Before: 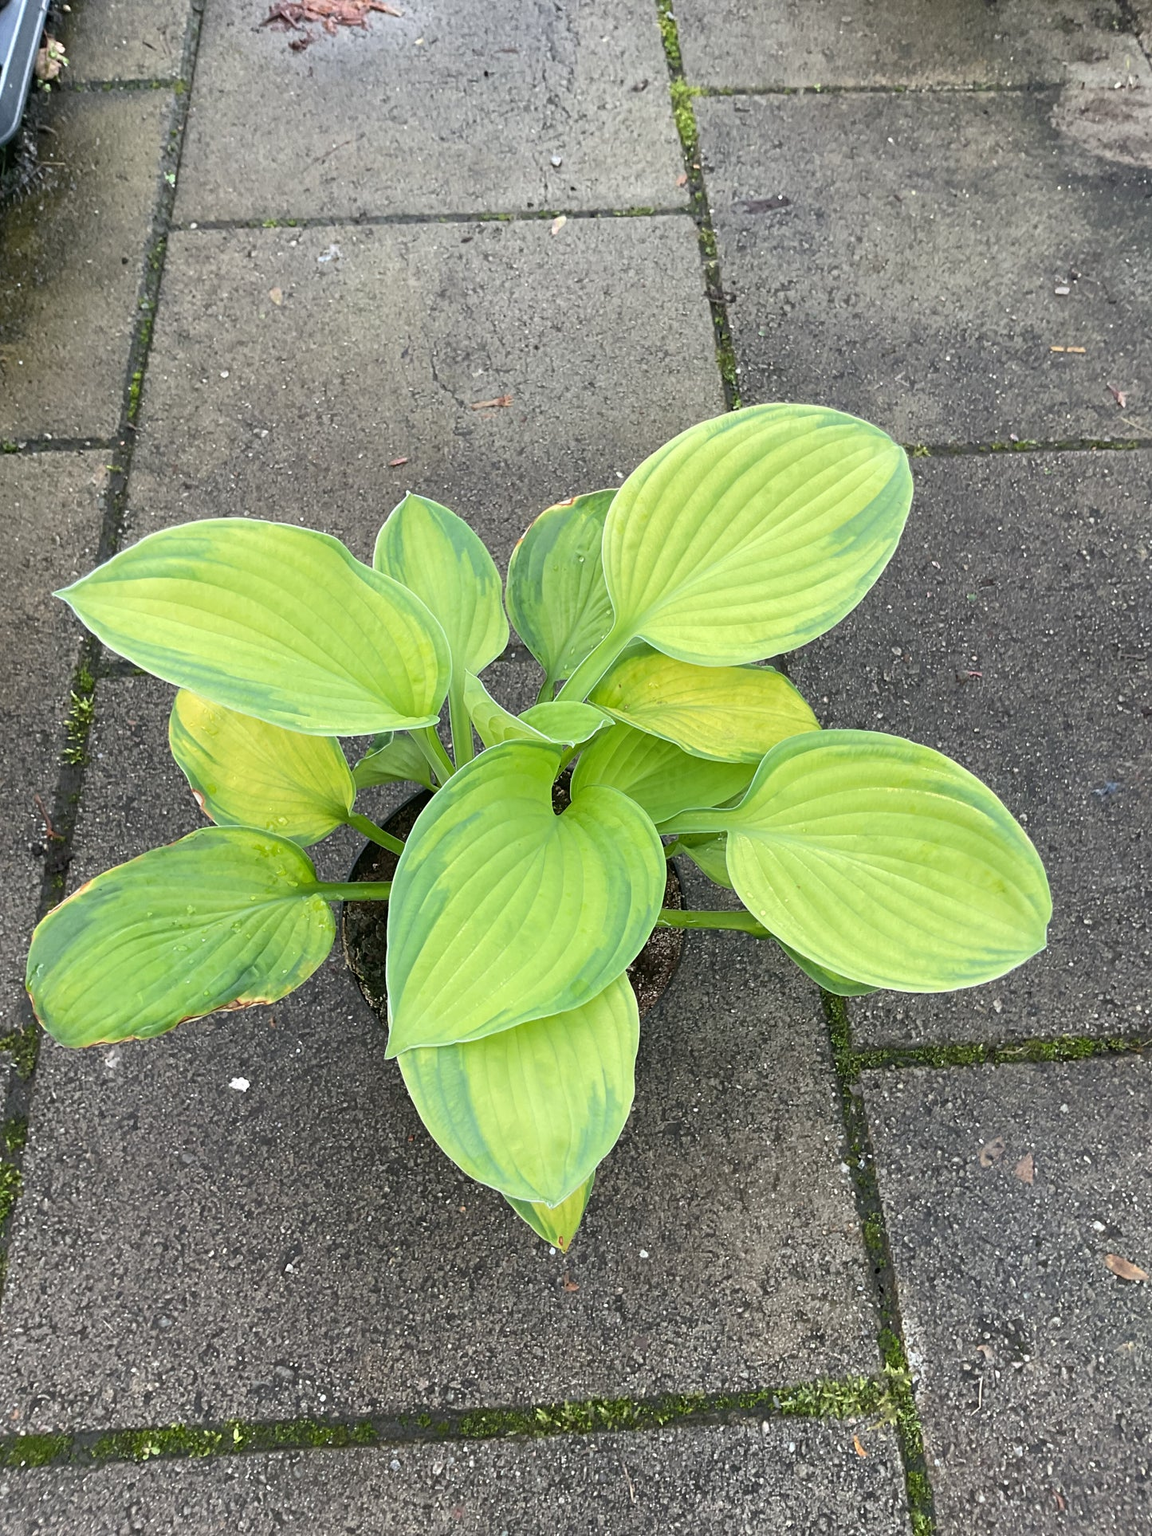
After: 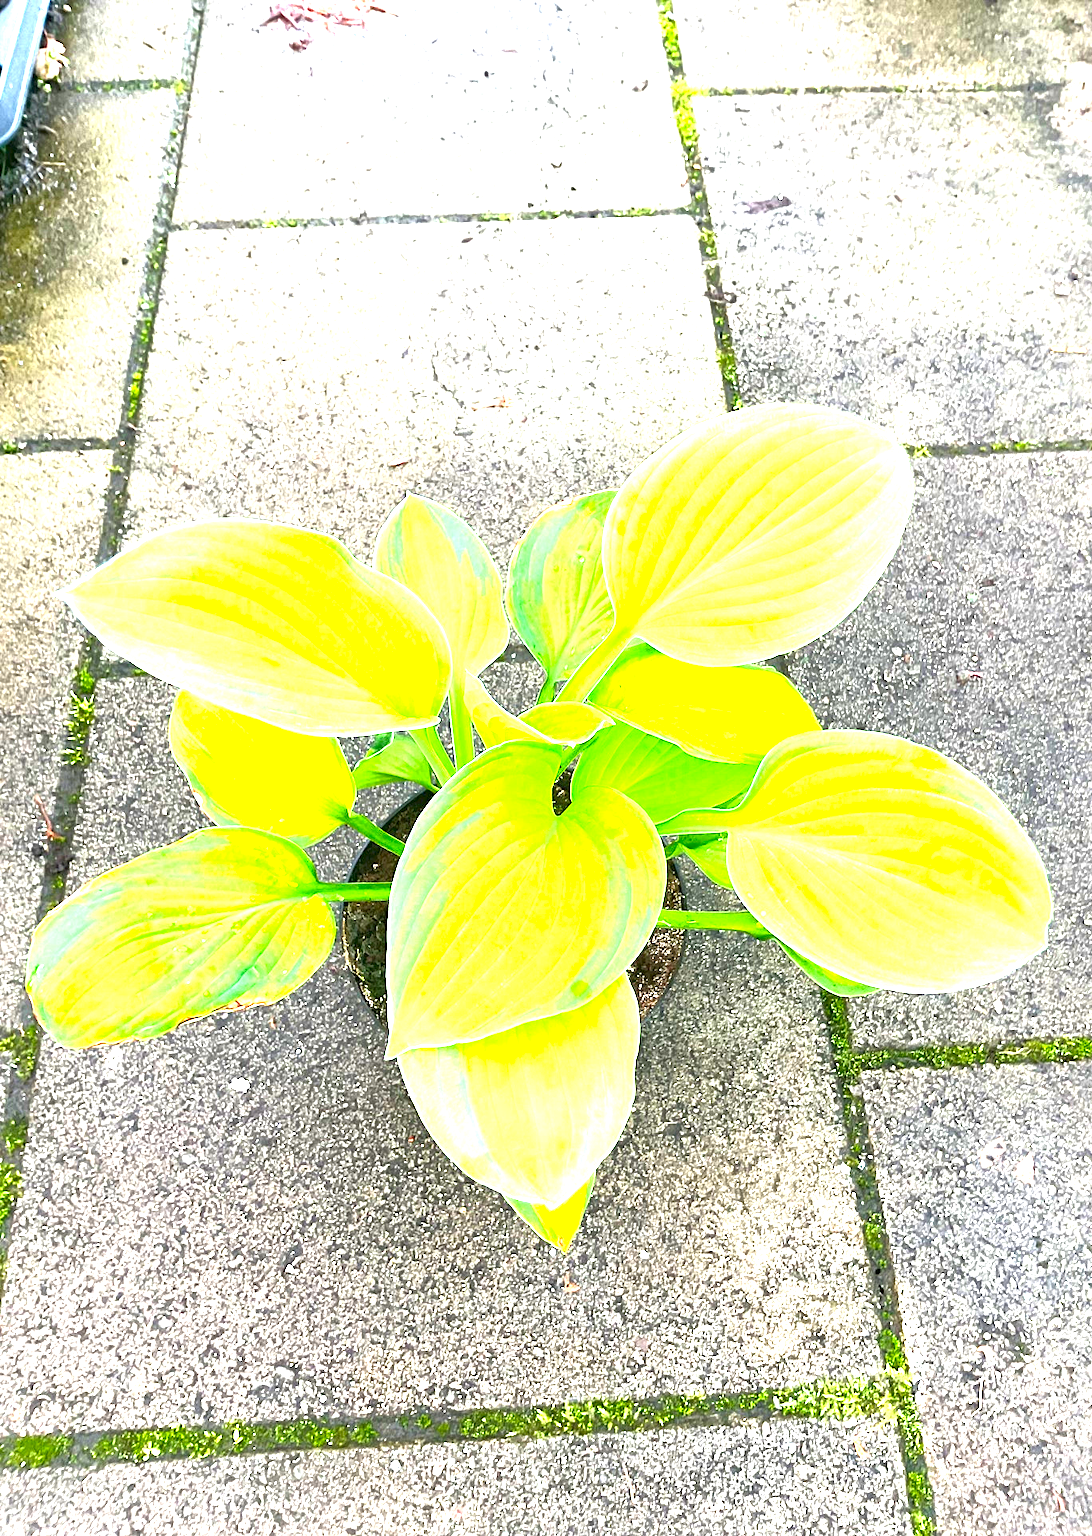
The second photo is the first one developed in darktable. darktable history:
exposure: exposure 2.25 EV, compensate highlight preservation false
local contrast: mode bilateral grid, contrast 100, coarseness 100, detail 165%, midtone range 0.2
crop and rotate: right 5.167%
contrast brightness saturation: saturation 0.5
